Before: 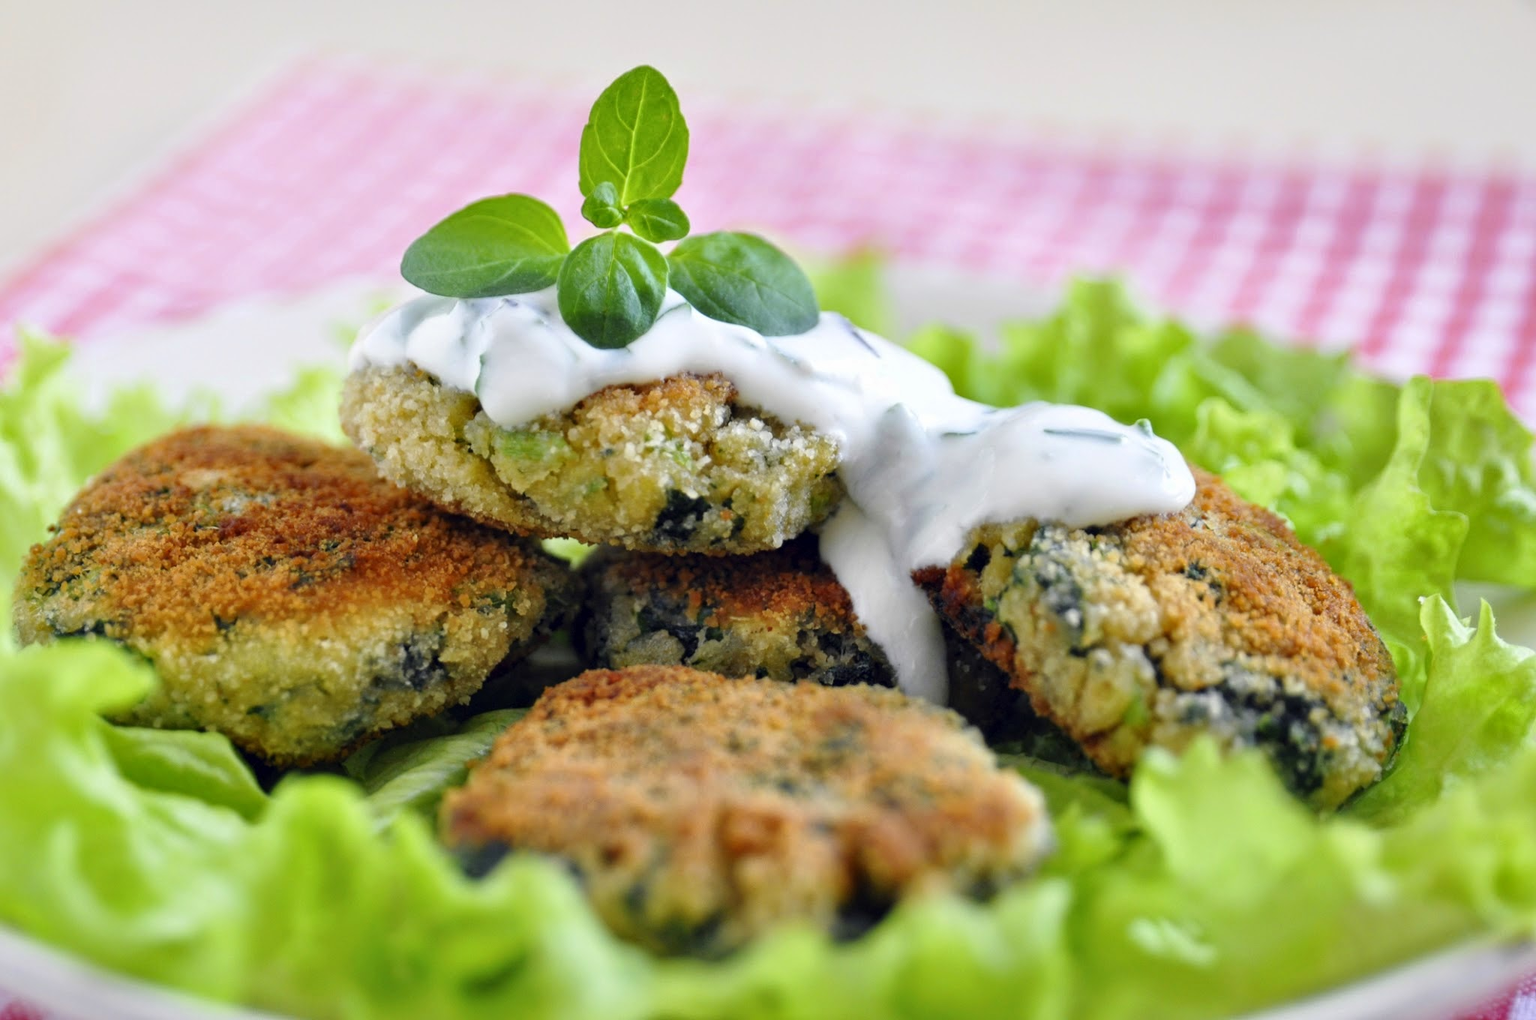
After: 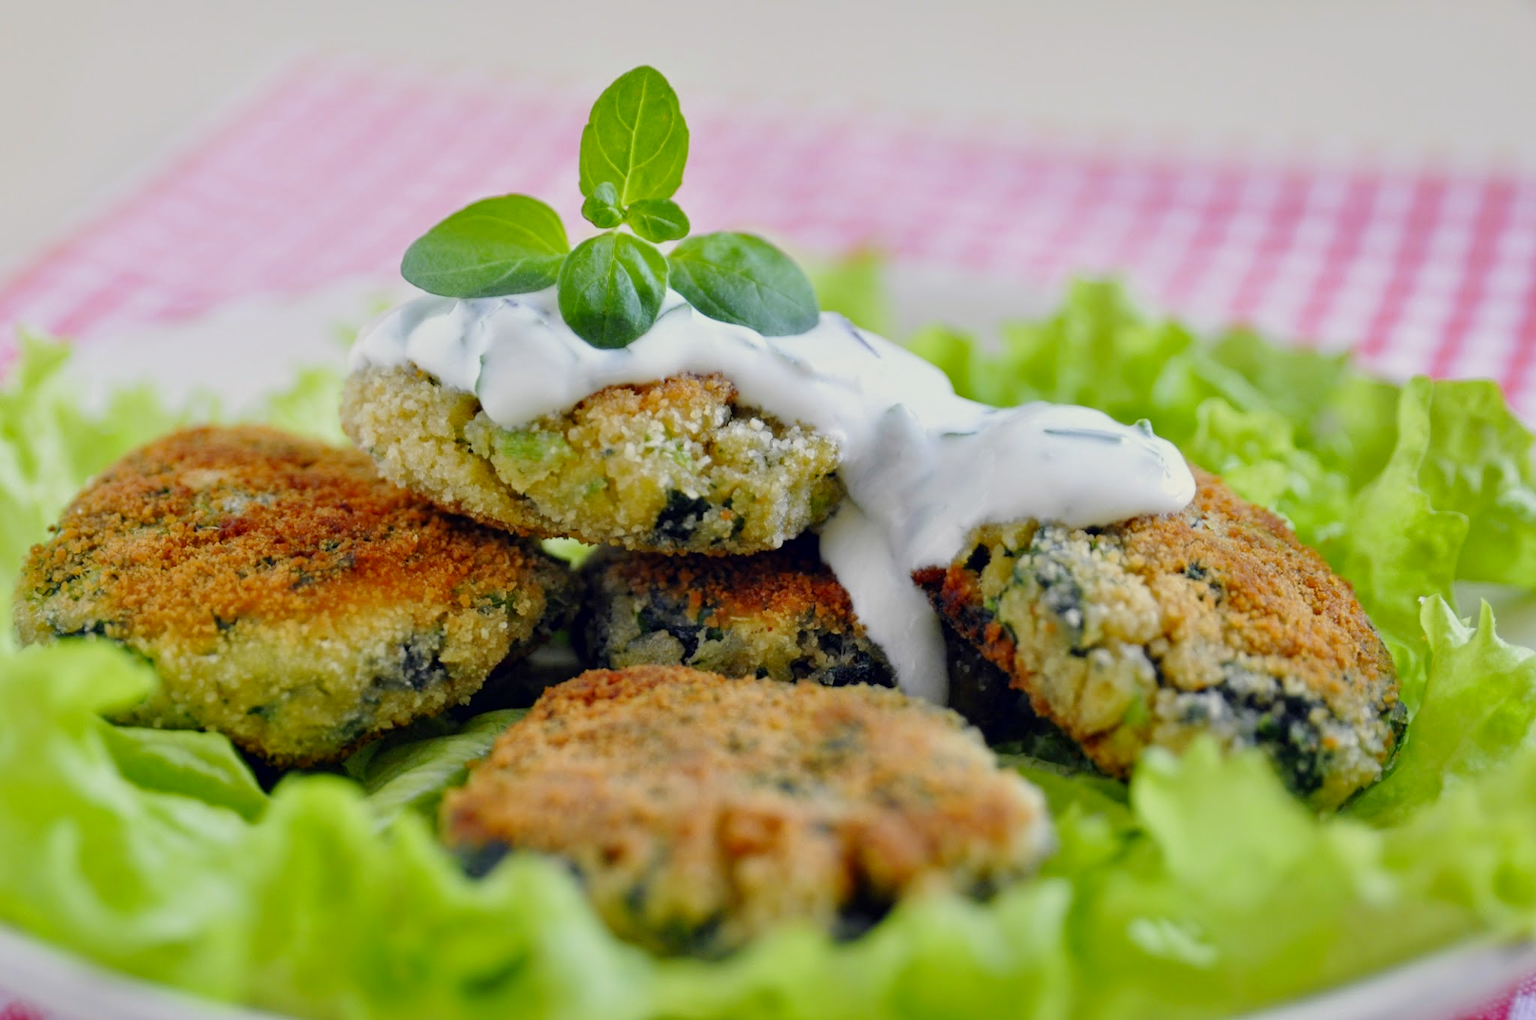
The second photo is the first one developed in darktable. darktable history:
filmic rgb: black relative exposure -16 EV, threshold -0.33 EV, transition 3.19 EV, structure ↔ texture 100%, target black luminance 0%, hardness 7.57, latitude 72.96%, contrast 0.908, highlights saturation mix 10%, shadows ↔ highlights balance -0.38%, add noise in highlights 0, preserve chrominance no, color science v4 (2020), iterations of high-quality reconstruction 10, enable highlight reconstruction true
